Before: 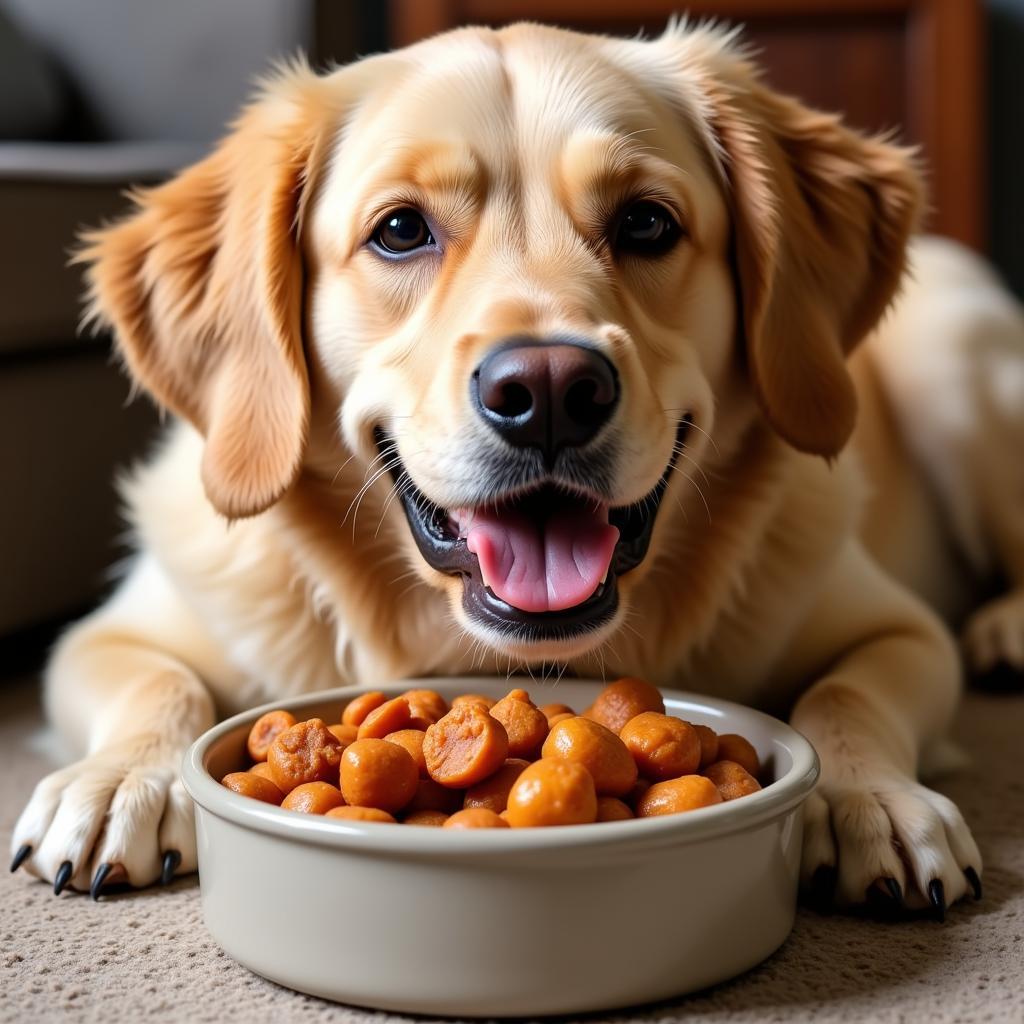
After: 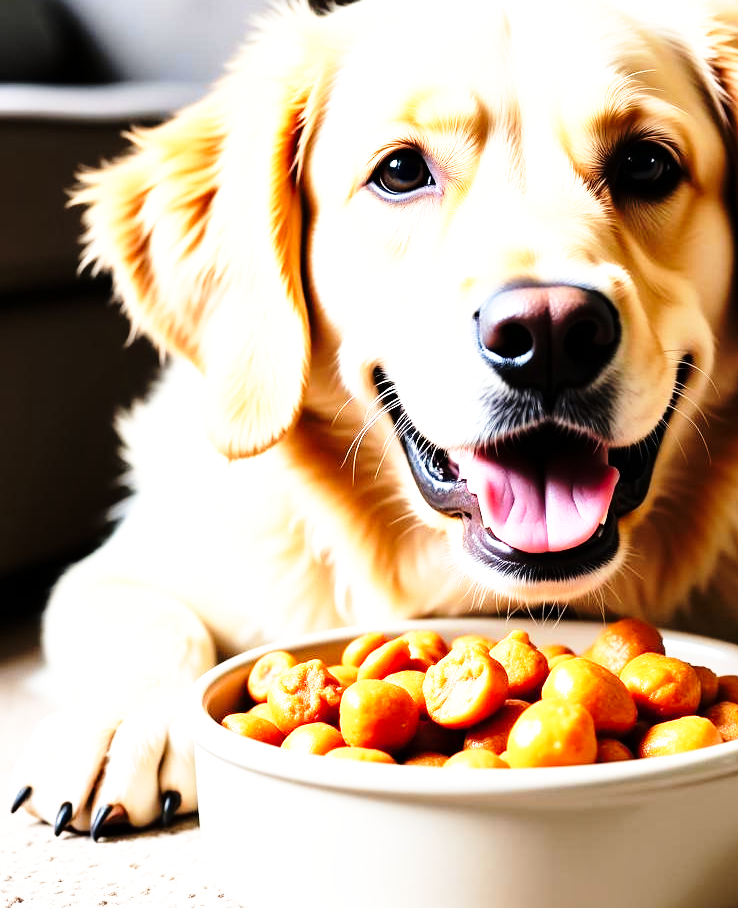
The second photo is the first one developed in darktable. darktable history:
crop: top 5.778%, right 27.873%, bottom 5.527%
tone equalizer: -8 EV -1.08 EV, -7 EV -1.01 EV, -6 EV -0.884 EV, -5 EV -0.589 EV, -3 EV 0.593 EV, -2 EV 0.887 EV, -1 EV 0.99 EV, +0 EV 1.06 EV
base curve: curves: ch0 [(0, 0) (0.026, 0.03) (0.109, 0.232) (0.351, 0.748) (0.669, 0.968) (1, 1)], preserve colors none
